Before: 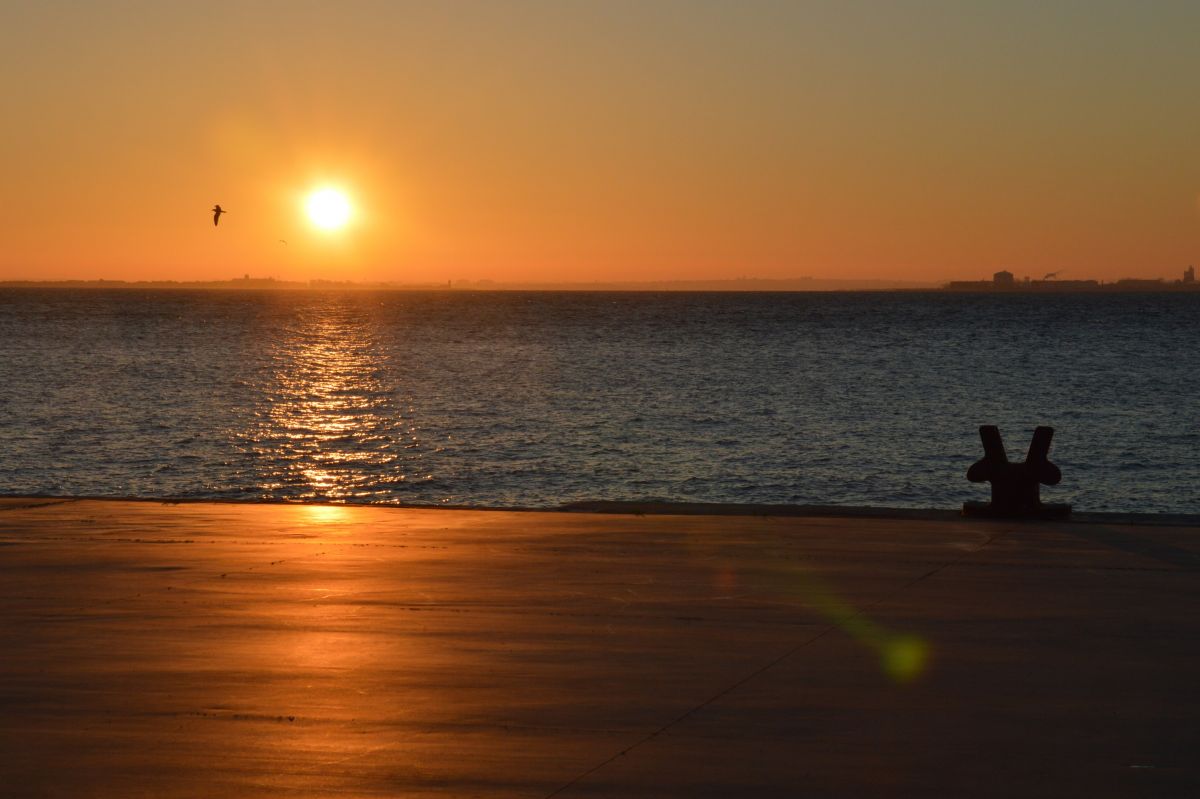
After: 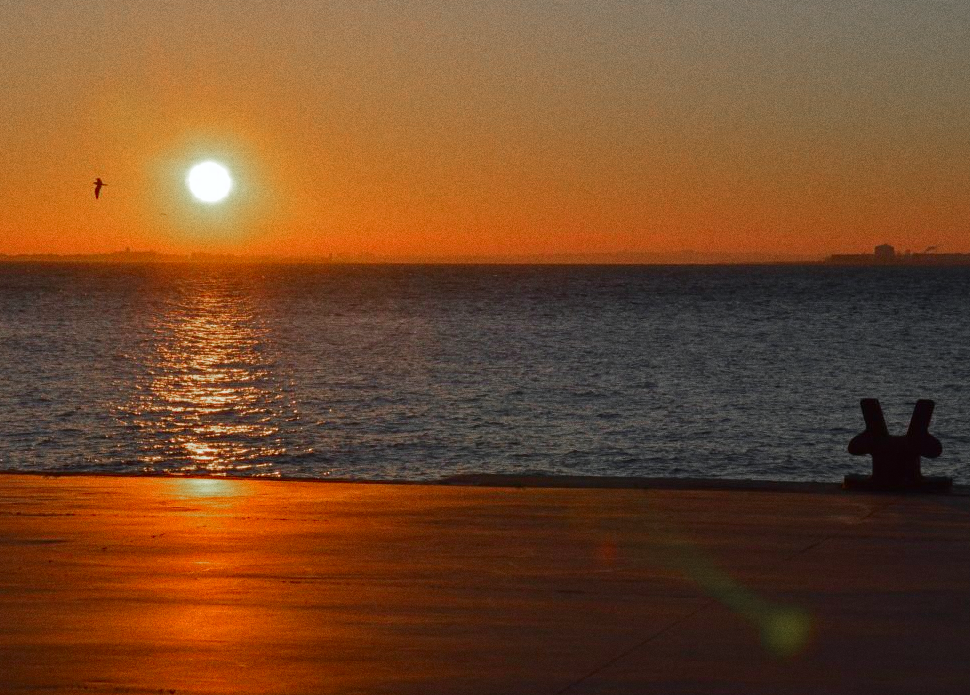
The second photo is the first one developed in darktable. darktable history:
color correction: highlights a* 0.003, highlights b* -0.283
color zones: curves: ch0 [(0, 0.48) (0.209, 0.398) (0.305, 0.332) (0.429, 0.493) (0.571, 0.5) (0.714, 0.5) (0.857, 0.5) (1, 0.48)]; ch1 [(0, 0.736) (0.143, 0.625) (0.225, 0.371) (0.429, 0.256) (0.571, 0.241) (0.714, 0.213) (0.857, 0.48) (1, 0.736)]; ch2 [(0, 0.448) (0.143, 0.498) (0.286, 0.5) (0.429, 0.5) (0.571, 0.5) (0.714, 0.5) (0.857, 0.5) (1, 0.448)]
crop: left 9.929%, top 3.475%, right 9.188%, bottom 9.529%
grain: coarseness 0.09 ISO
color calibration: illuminant as shot in camera, x 0.358, y 0.373, temperature 4628.91 K
